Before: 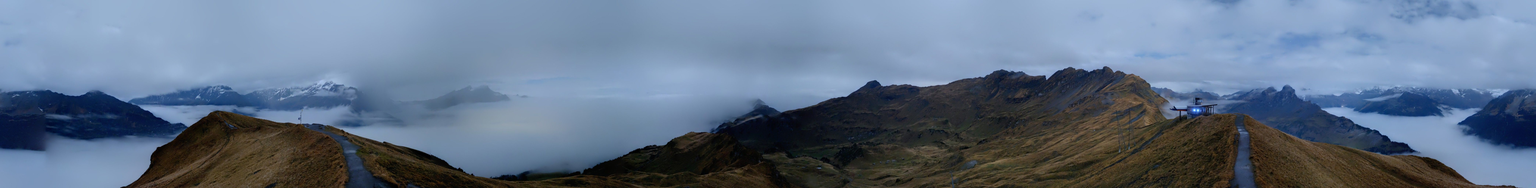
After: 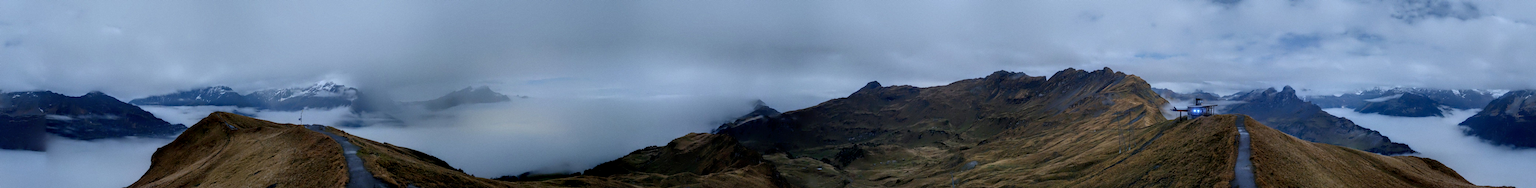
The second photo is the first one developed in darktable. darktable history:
grain: coarseness 0.09 ISO
local contrast: detail 130%
